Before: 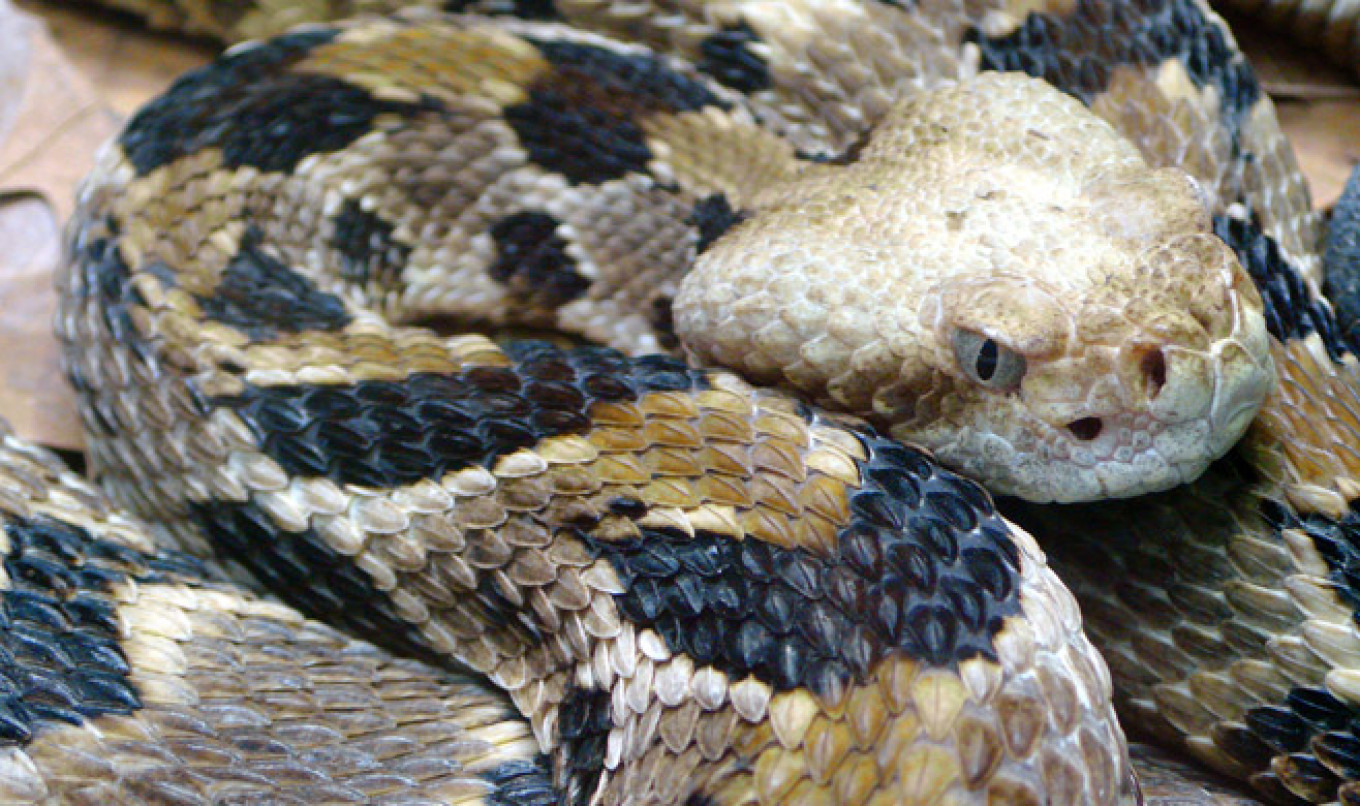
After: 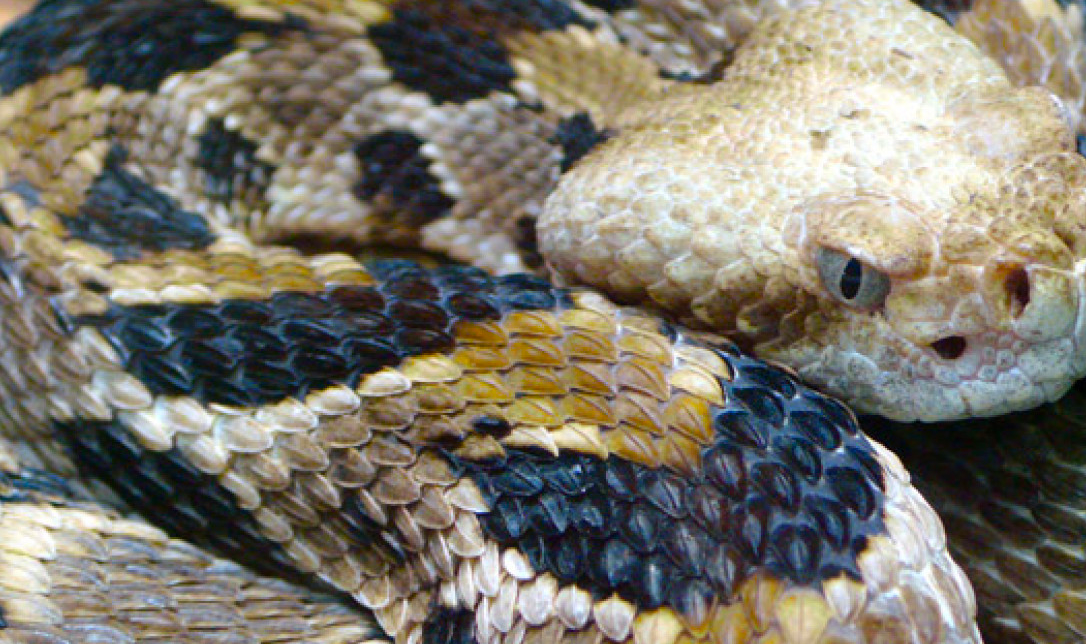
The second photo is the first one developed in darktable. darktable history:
crop and rotate: left 10.071%, top 10.071%, right 10.02%, bottom 10.02%
color balance rgb: perceptual saturation grading › global saturation 20%, global vibrance 20%
